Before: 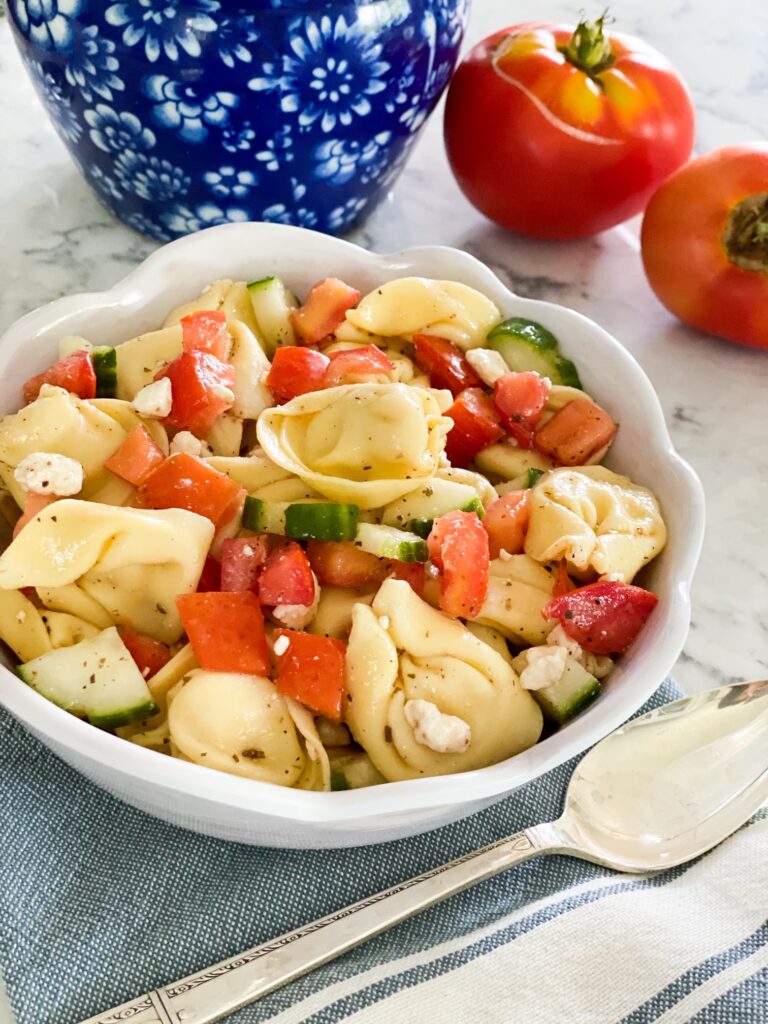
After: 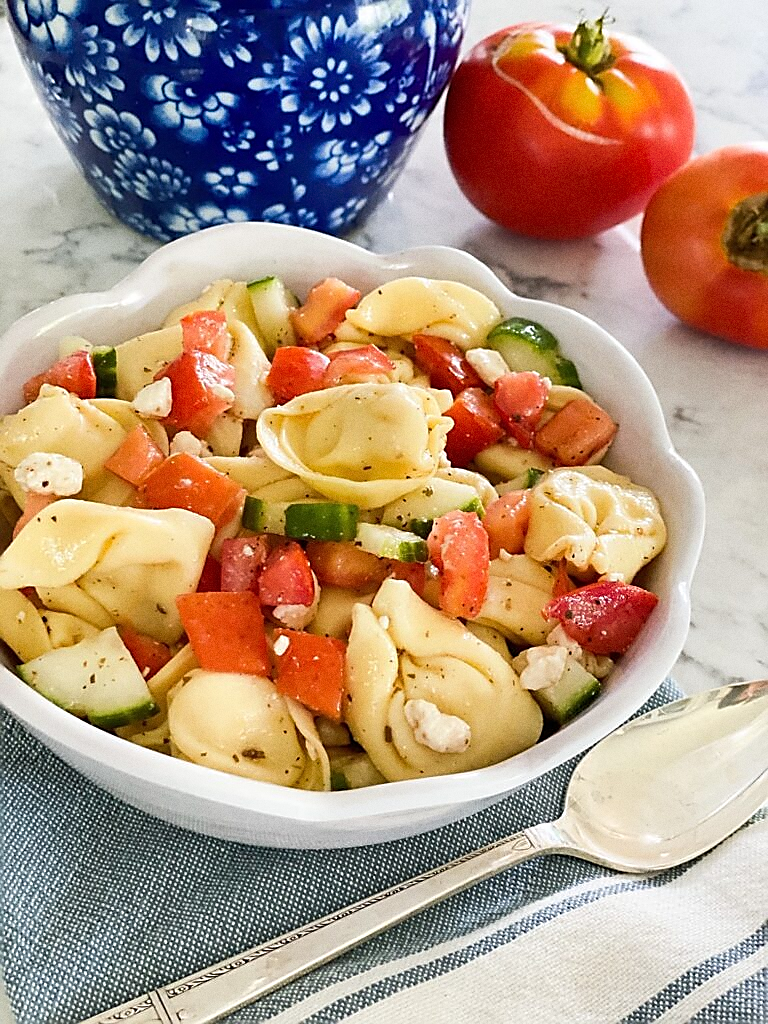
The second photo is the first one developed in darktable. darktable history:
grain: strength 26%
sharpen: radius 1.4, amount 1.25, threshold 0.7
